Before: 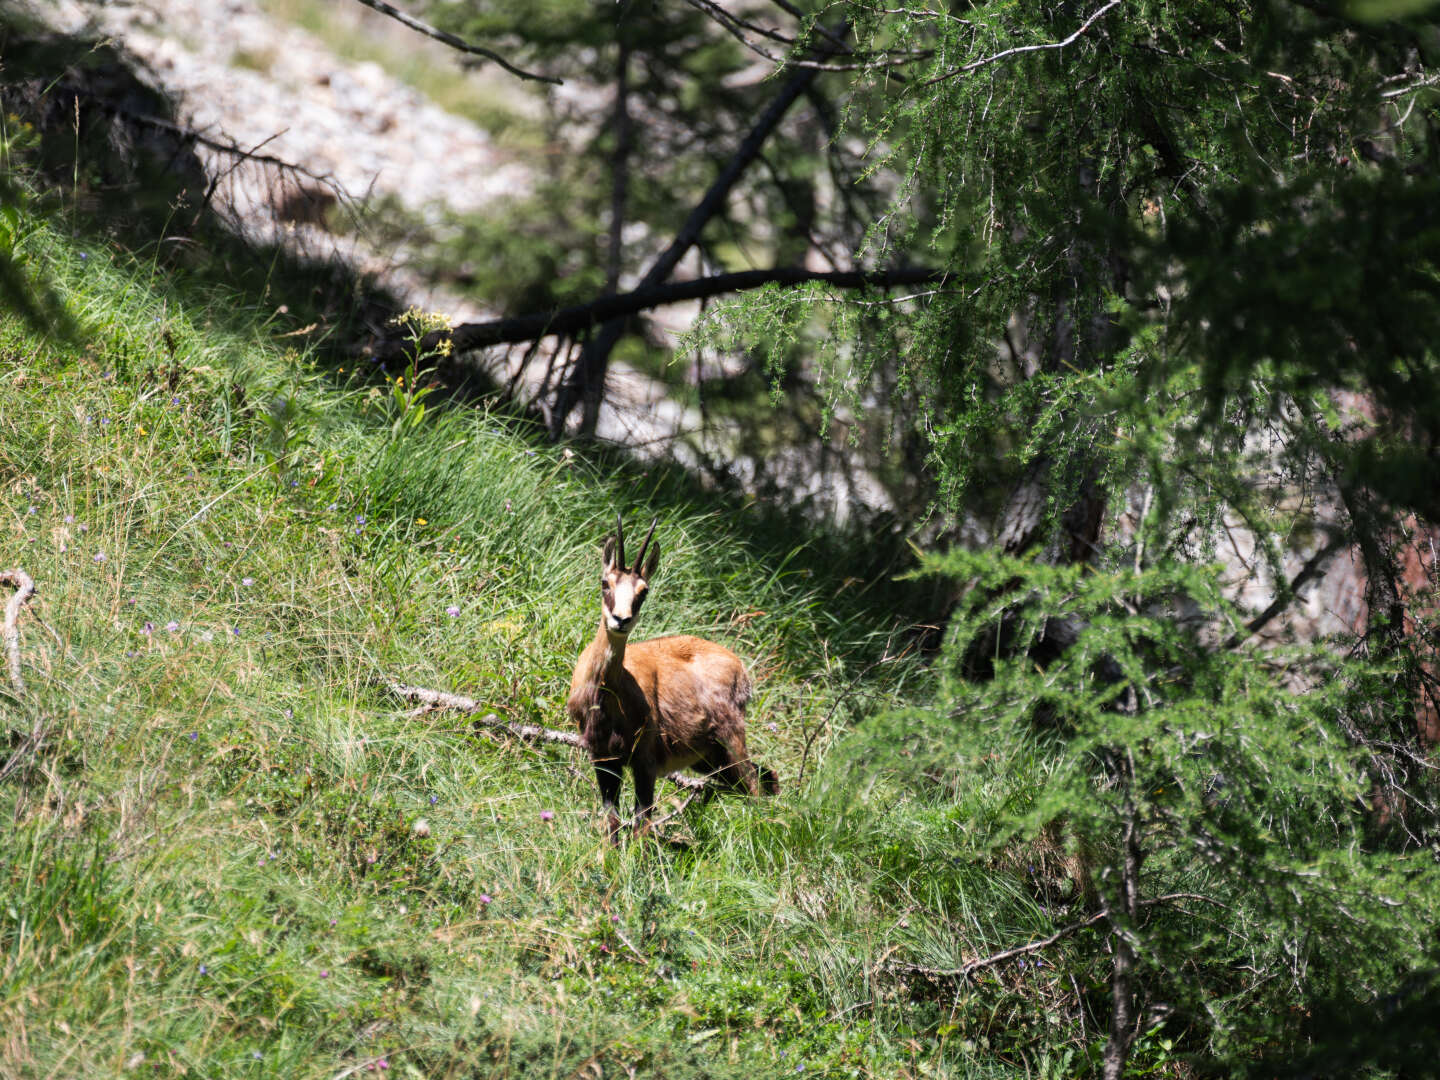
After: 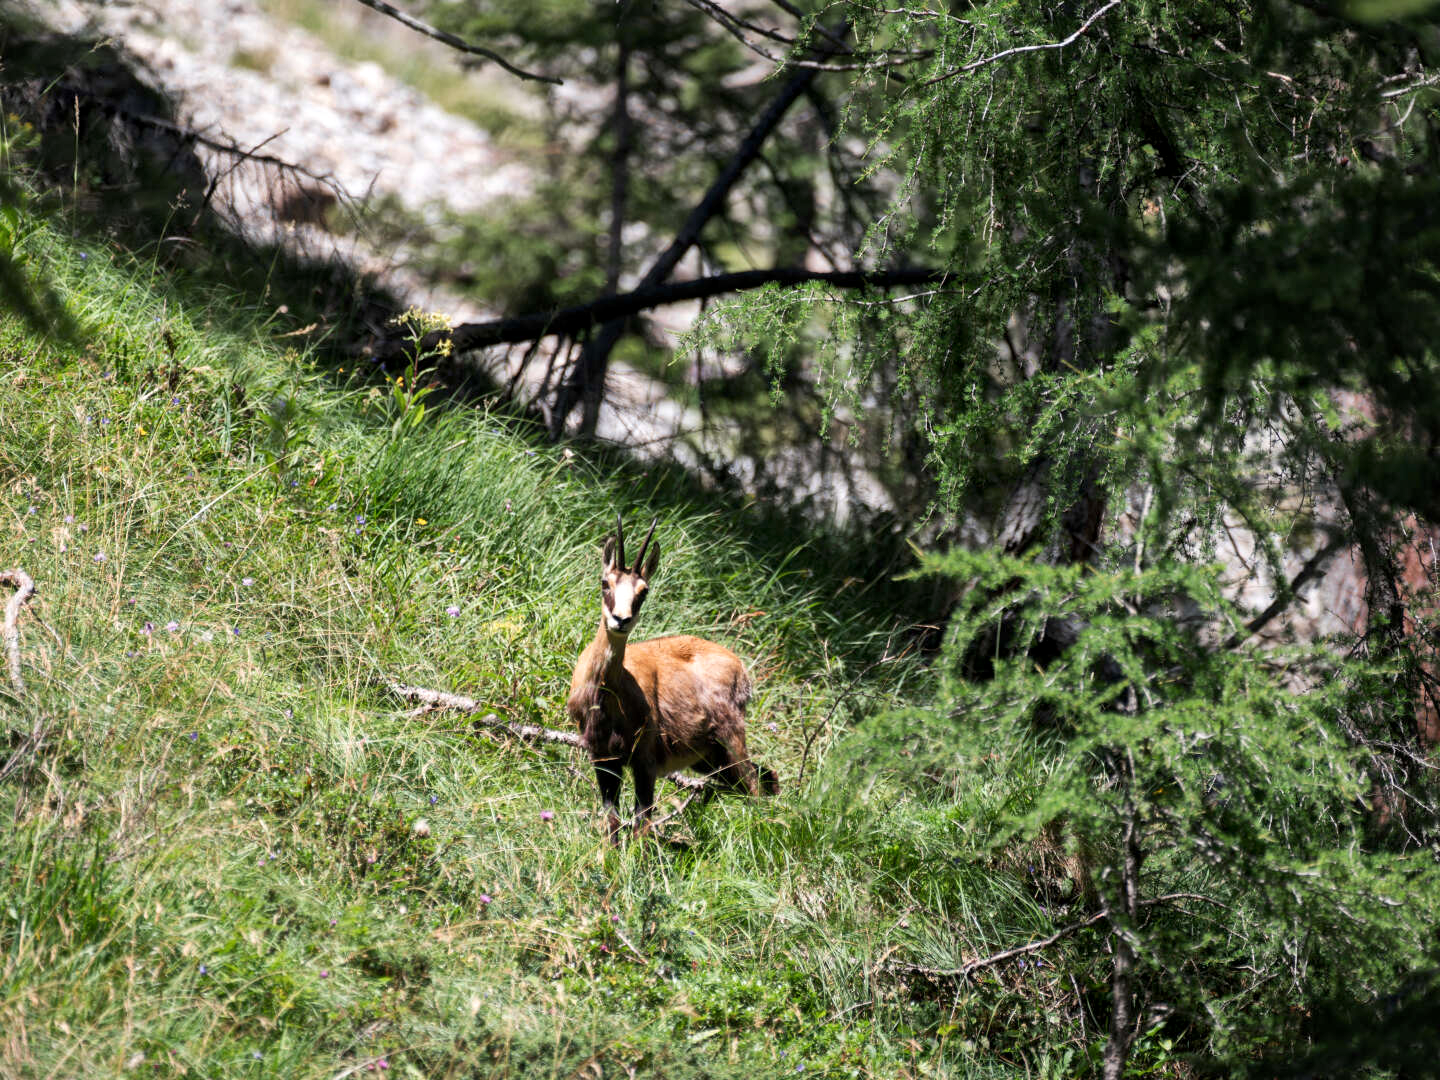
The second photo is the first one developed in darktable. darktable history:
local contrast: mode bilateral grid, contrast 20, coarseness 51, detail 132%, midtone range 0.2
